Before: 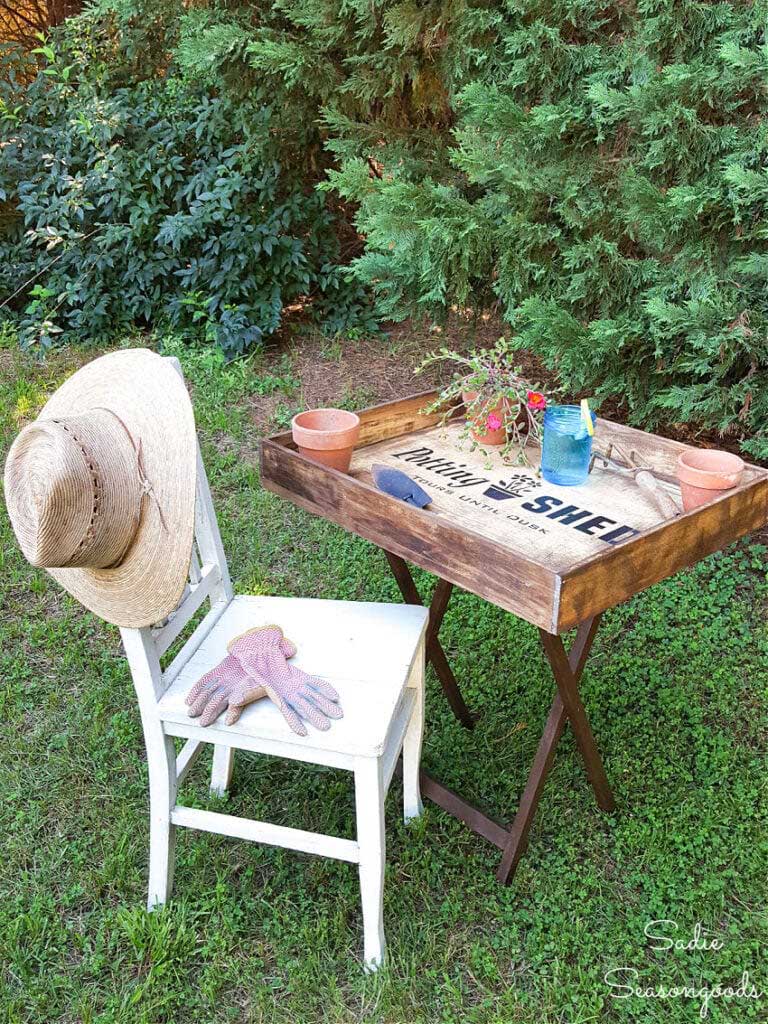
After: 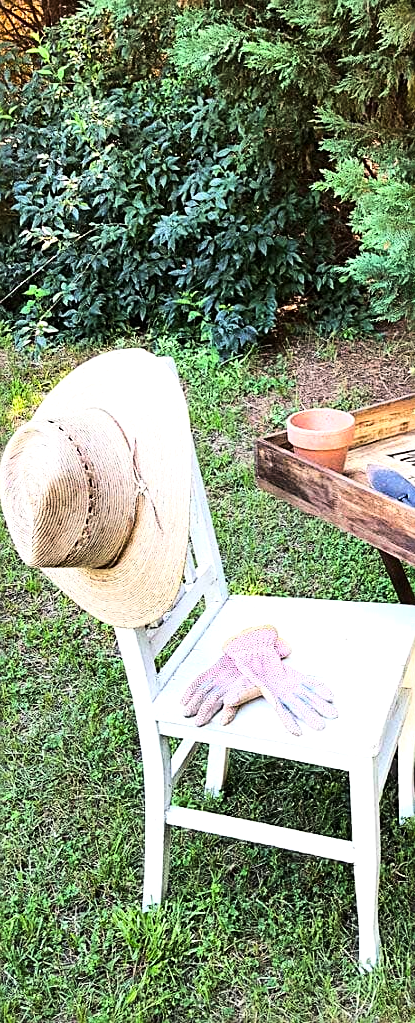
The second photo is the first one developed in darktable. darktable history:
tone curve: curves: ch0 [(0, 0) (0.074, 0.04) (0.157, 0.1) (0.472, 0.515) (0.635, 0.731) (0.768, 0.878) (0.899, 0.969) (1, 1)]; ch1 [(0, 0) (0.08, 0.08) (0.3, 0.3) (0.5, 0.5) (0.539, 0.558) (0.586, 0.658) (0.69, 0.787) (0.92, 0.92) (1, 1)]; ch2 [(0, 0) (0.08, 0.08) (0.3, 0.3) (0.5, 0.5) (0.543, 0.597) (0.597, 0.679) (0.92, 0.92) (1, 1)], color space Lab, linked channels, preserve colors none
sharpen: amount 0.492
crop: left 0.766%, right 45.184%, bottom 0.08%
tone equalizer: -8 EV -0.425 EV, -7 EV -0.394 EV, -6 EV -0.351 EV, -5 EV -0.214 EV, -3 EV 0.239 EV, -2 EV 0.311 EV, -1 EV 0.413 EV, +0 EV 0.416 EV, edges refinement/feathering 500, mask exposure compensation -1.57 EV, preserve details guided filter
